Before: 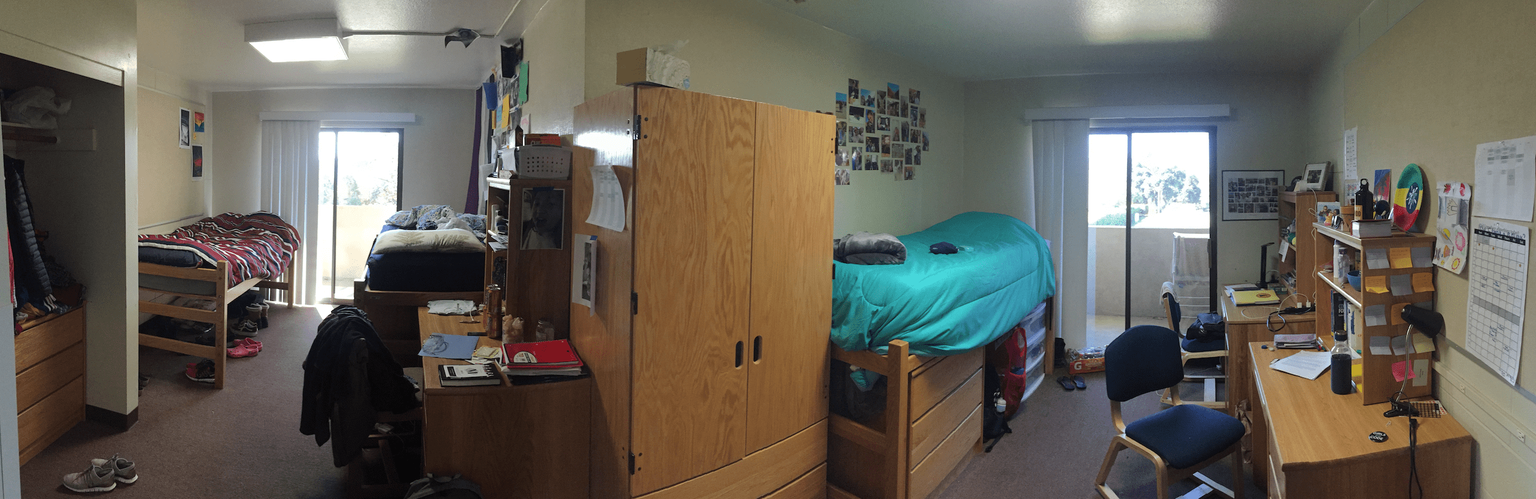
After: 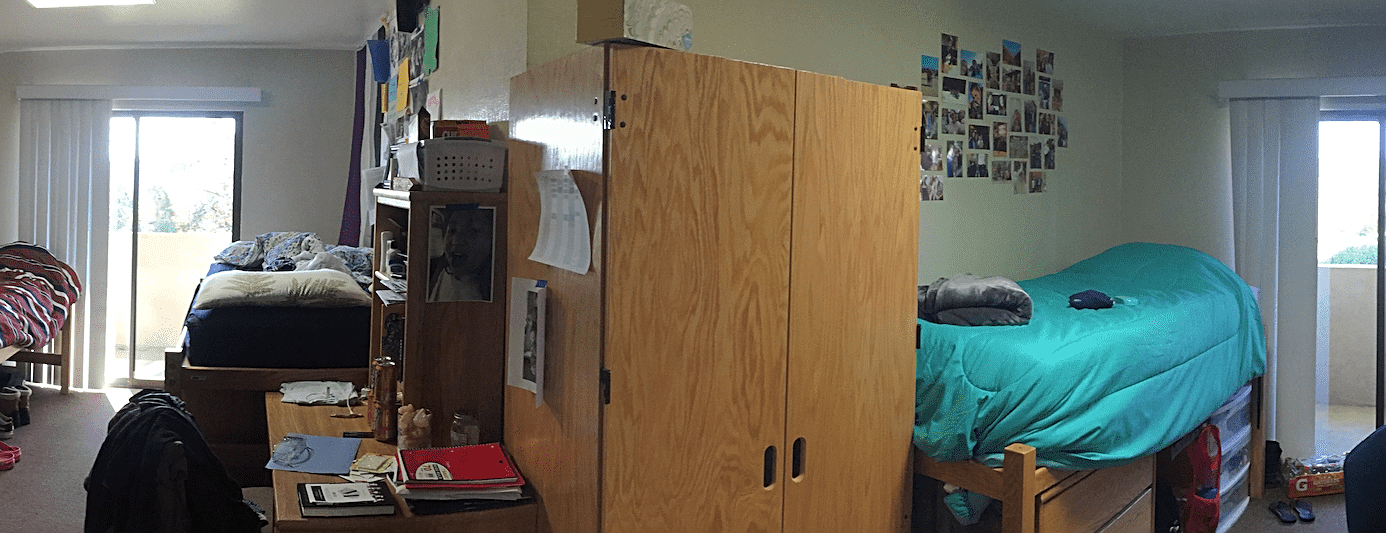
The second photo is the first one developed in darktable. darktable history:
sharpen: on, module defaults
crop: left 16.242%, top 11.519%, right 26.28%, bottom 20.386%
